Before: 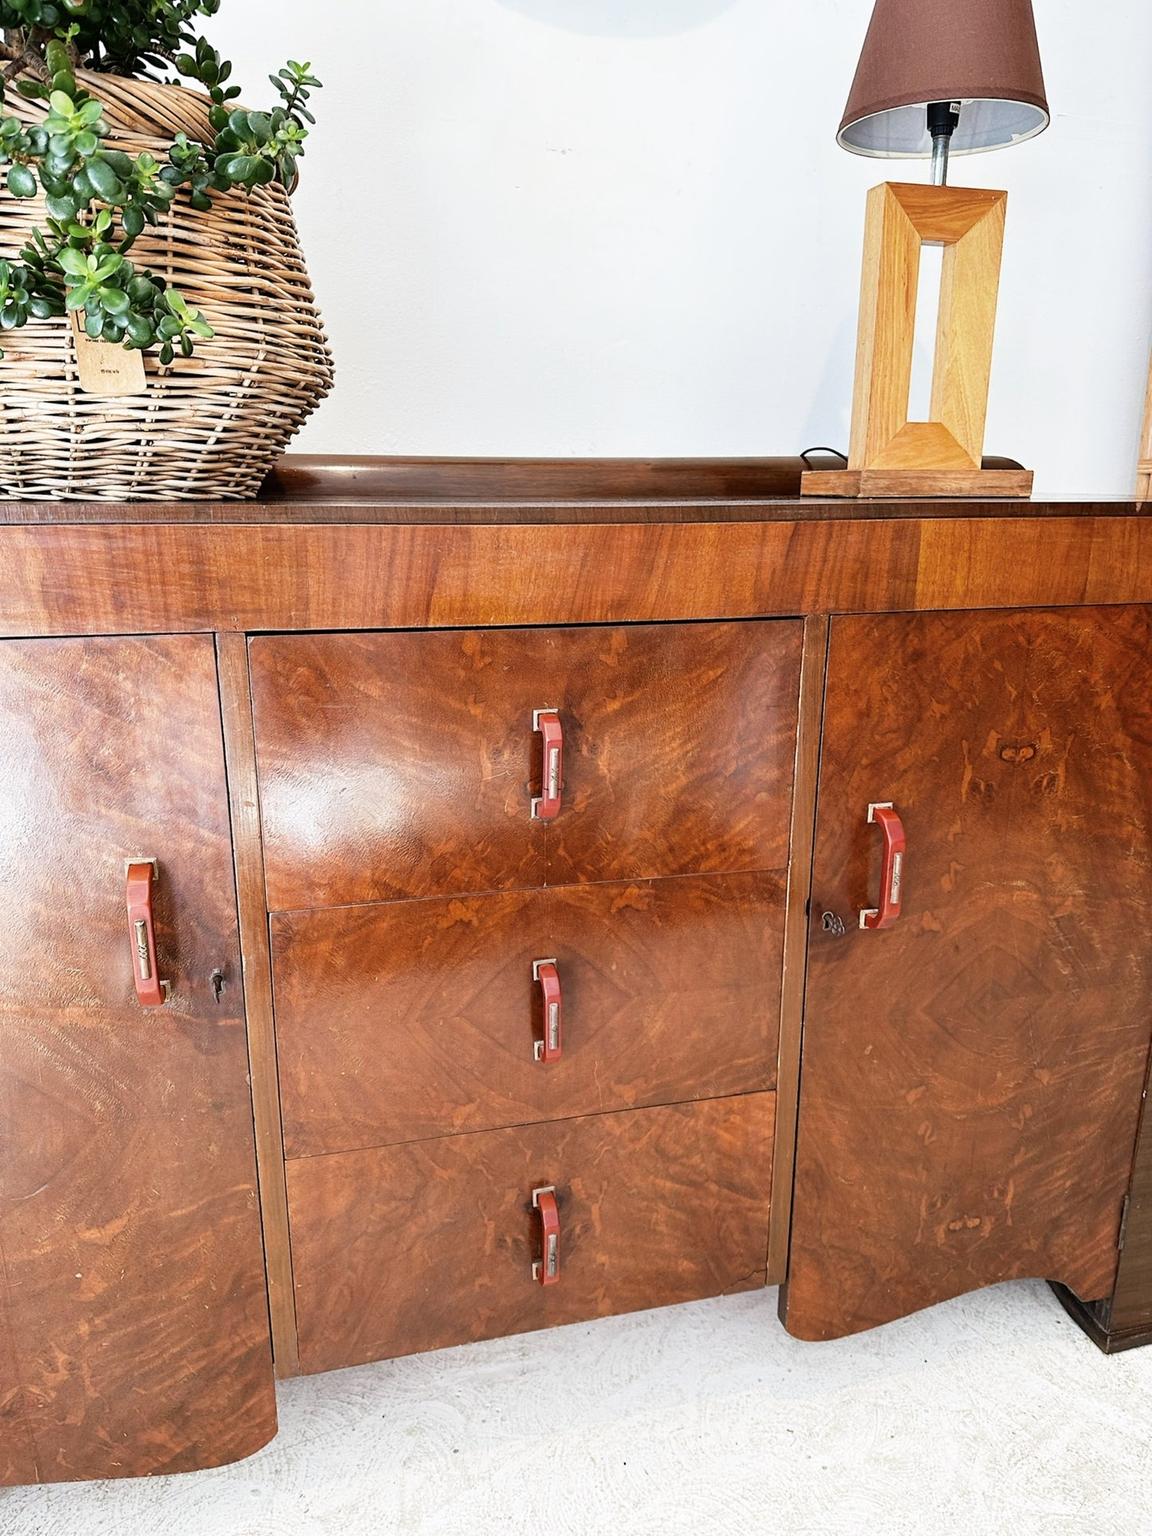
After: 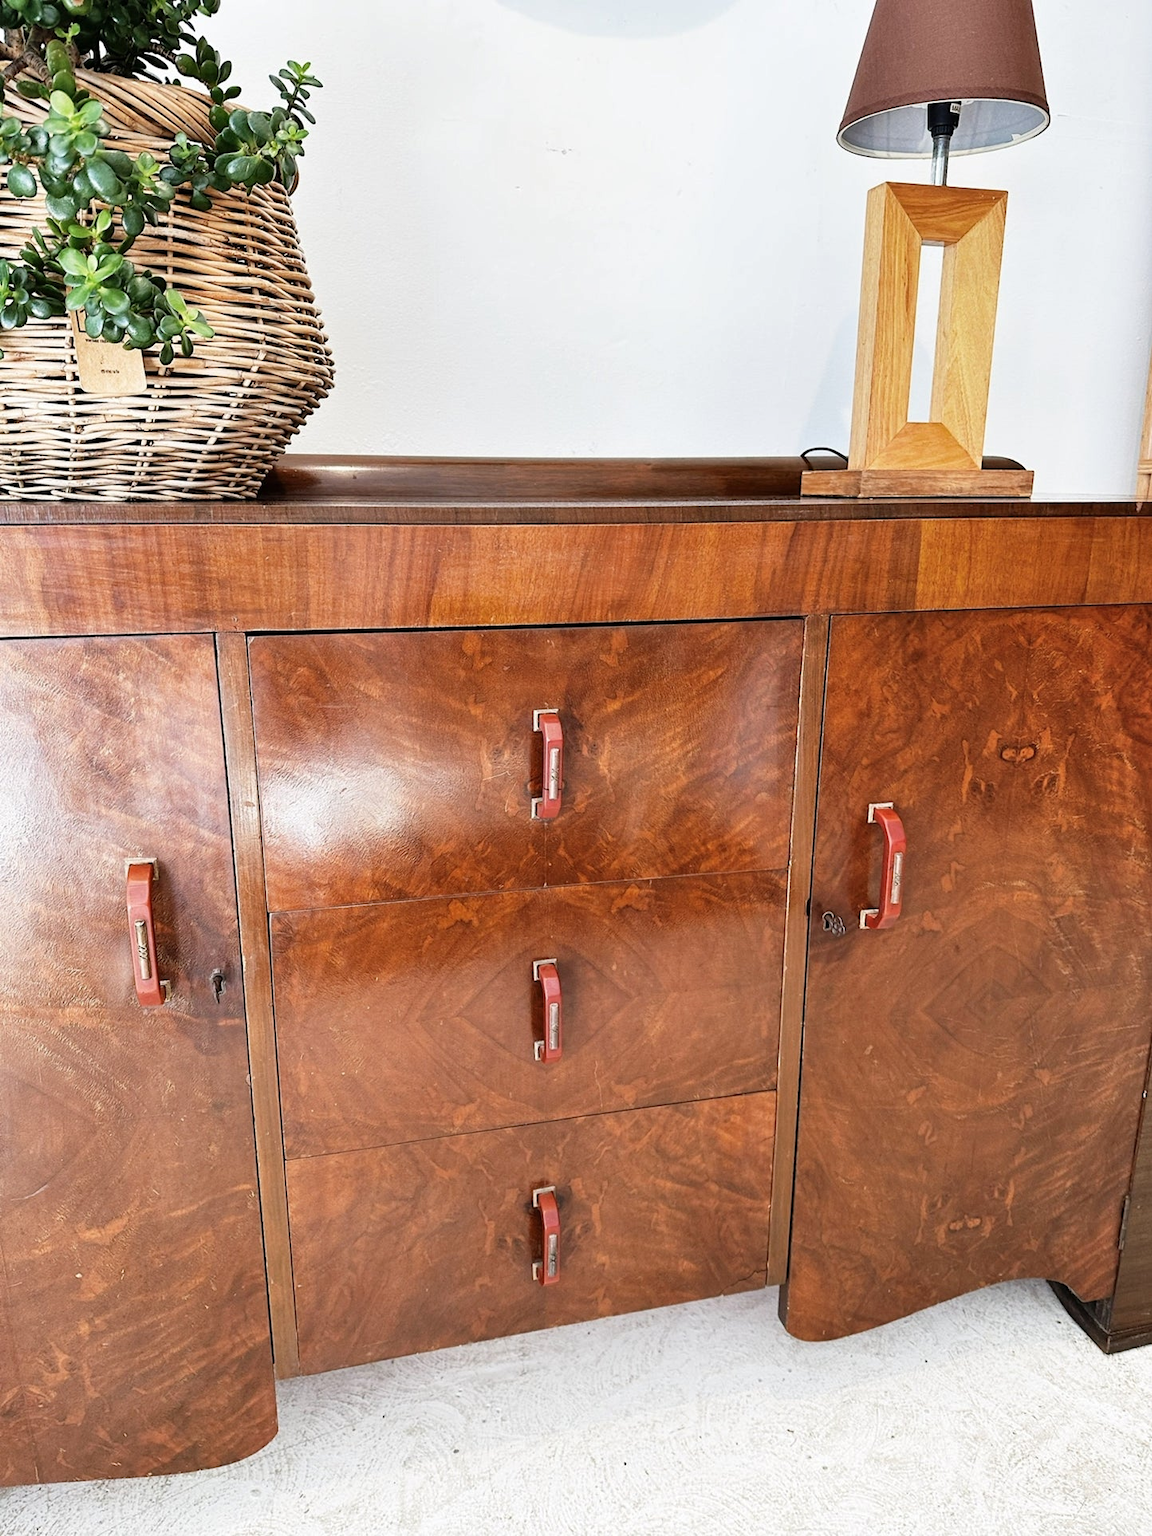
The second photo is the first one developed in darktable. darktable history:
shadows and highlights: shadows 76.16, highlights -26.32, soften with gaussian
